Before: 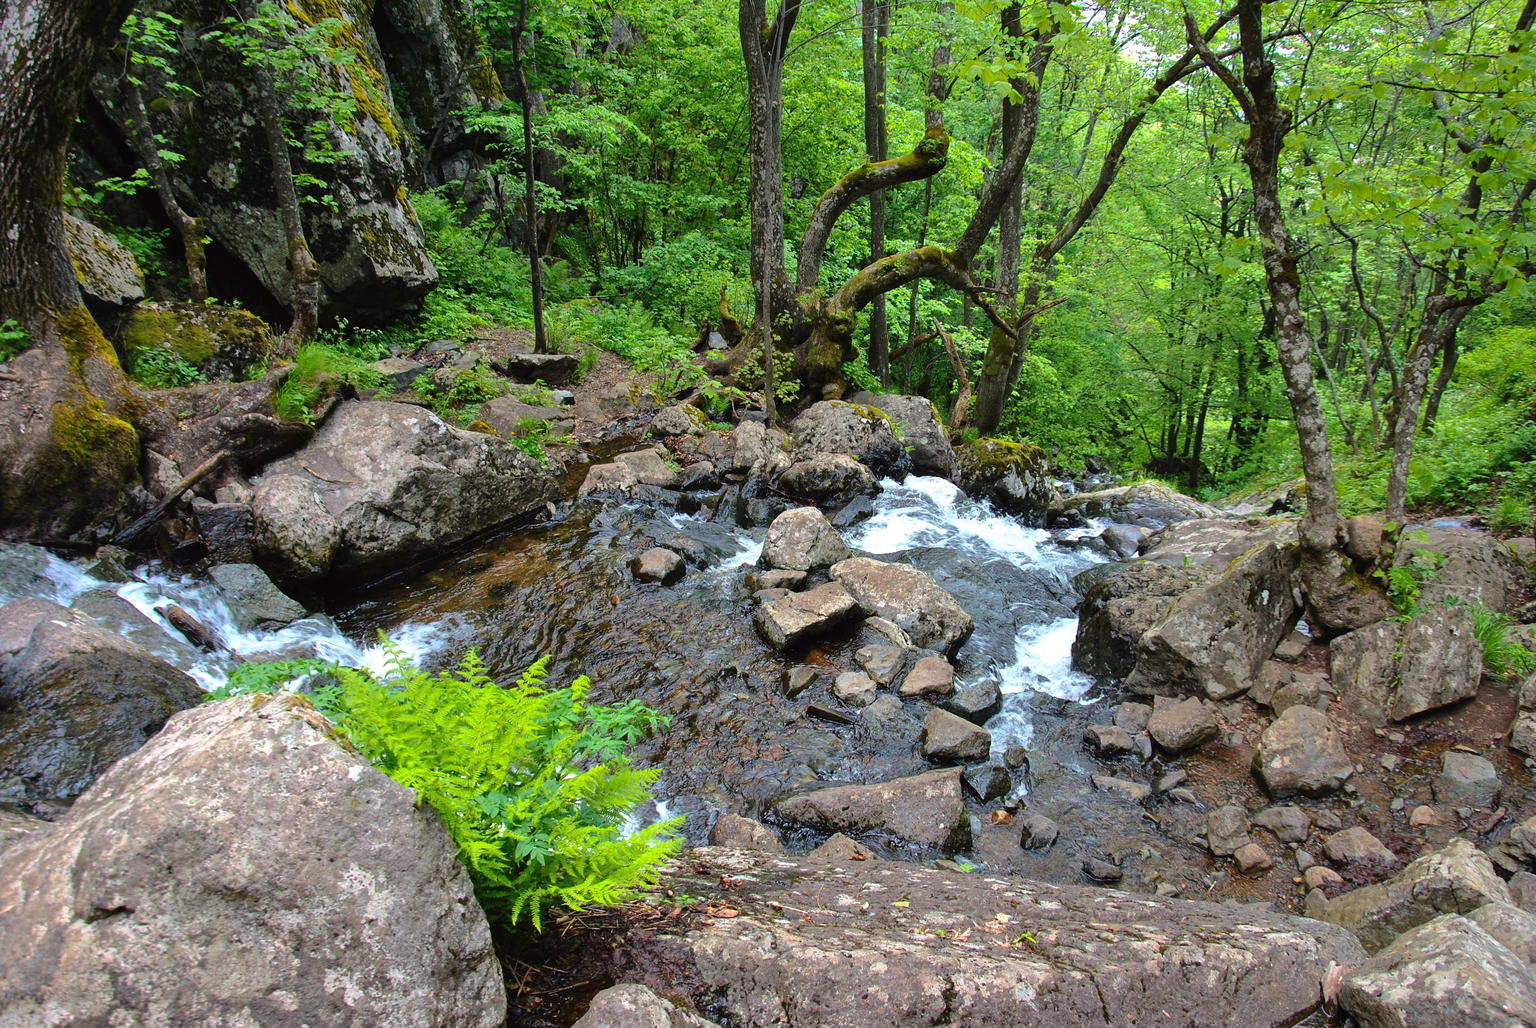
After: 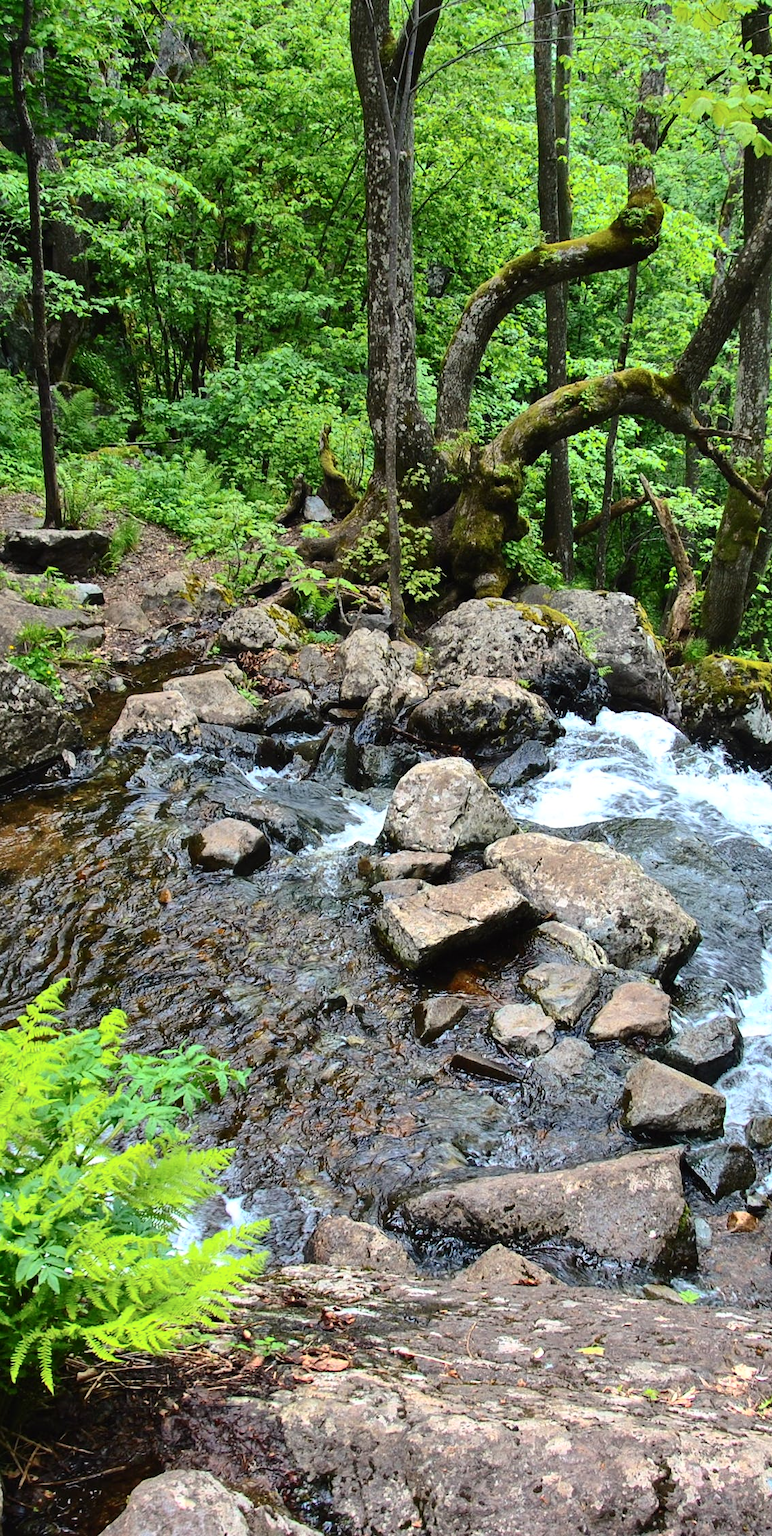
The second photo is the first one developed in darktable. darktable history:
crop: left 32.885%, right 33.431%
contrast brightness saturation: contrast 0.238, brightness 0.086
color calibration: illuminant same as pipeline (D50), adaptation XYZ, x 0.345, y 0.358, temperature 5006.35 K
